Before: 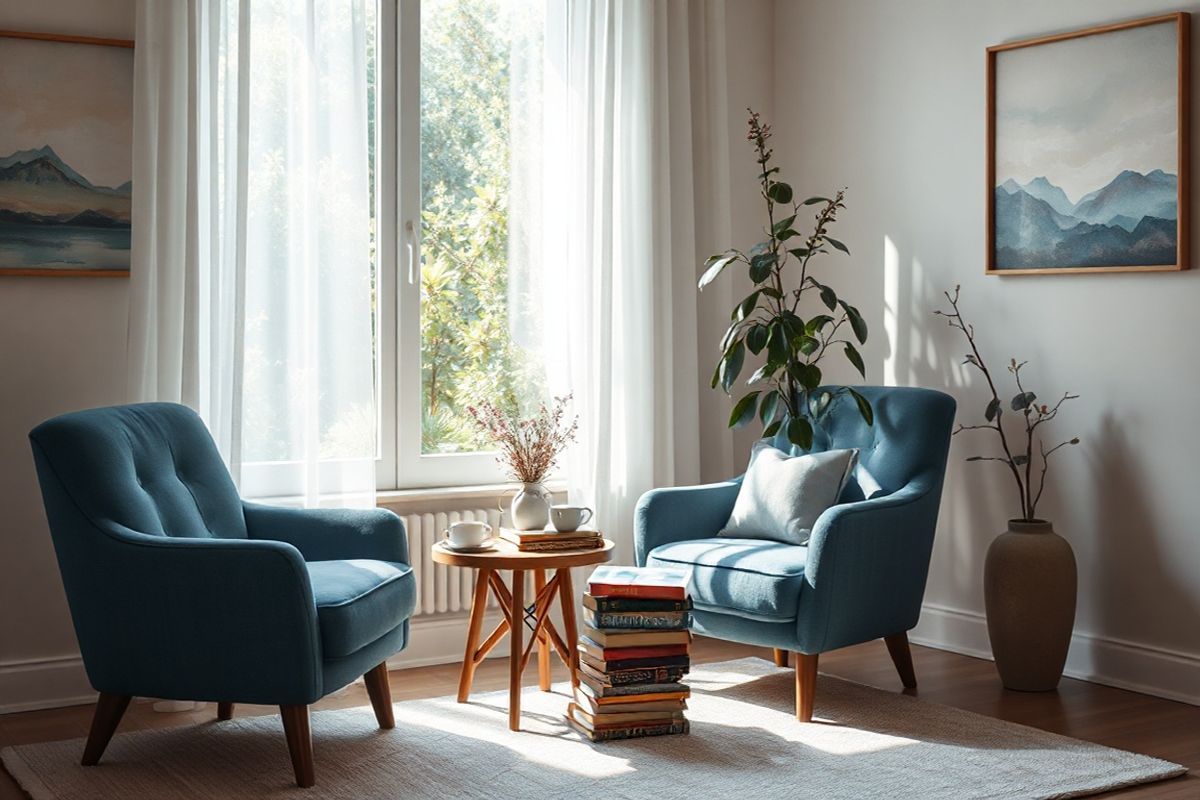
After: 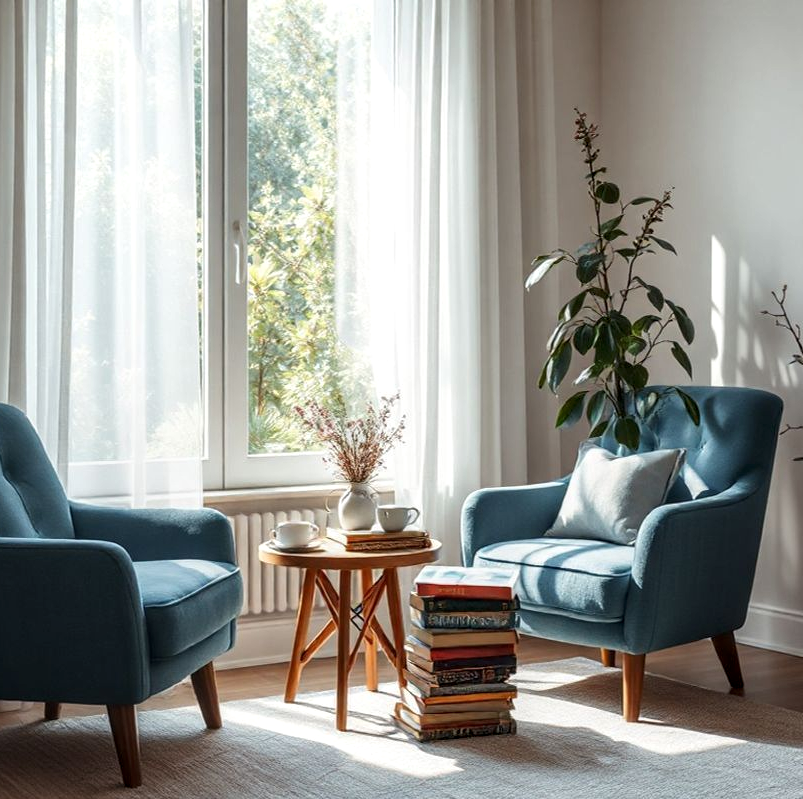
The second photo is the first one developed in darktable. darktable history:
local contrast: on, module defaults
crop and rotate: left 14.432%, right 18.627%
